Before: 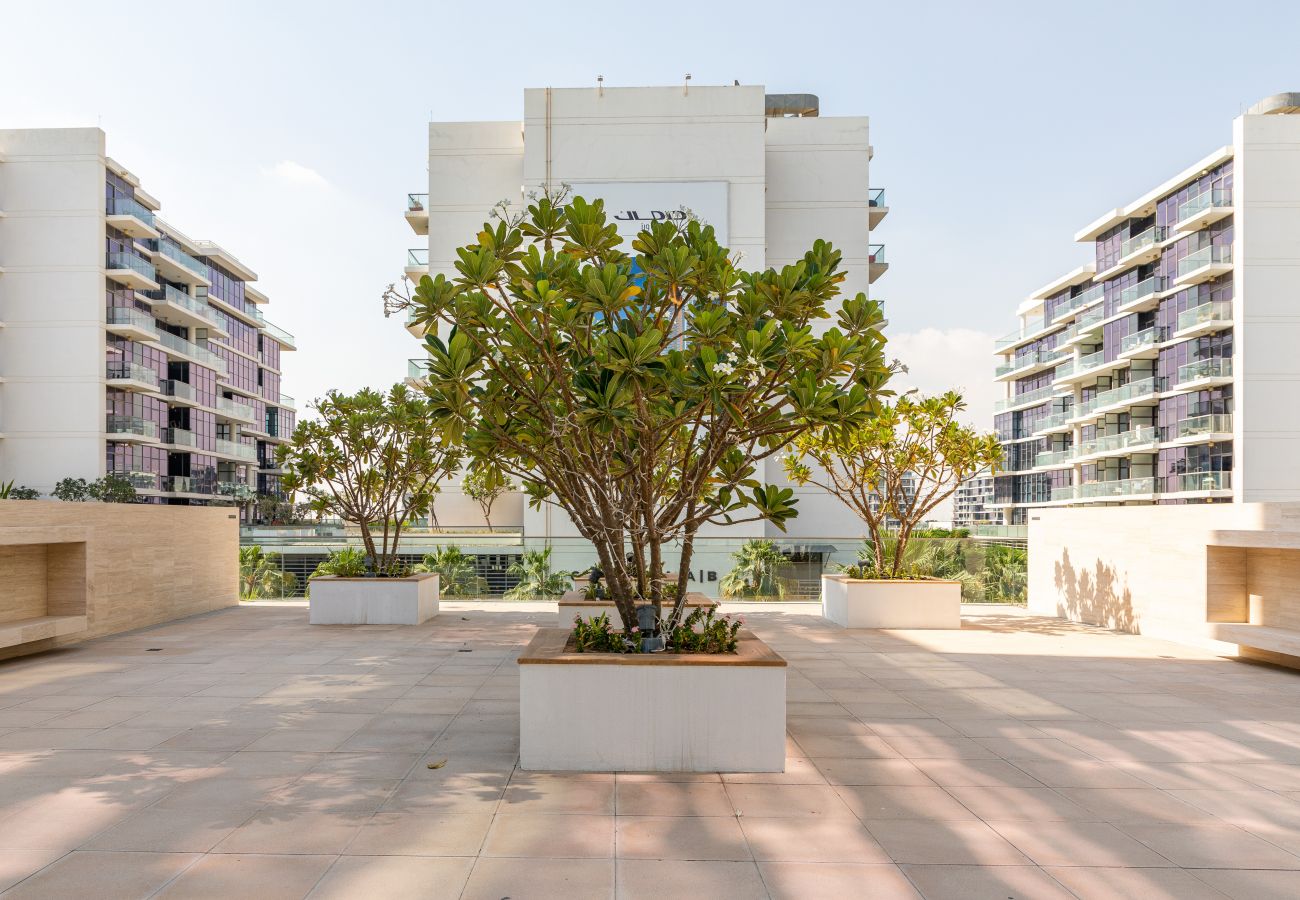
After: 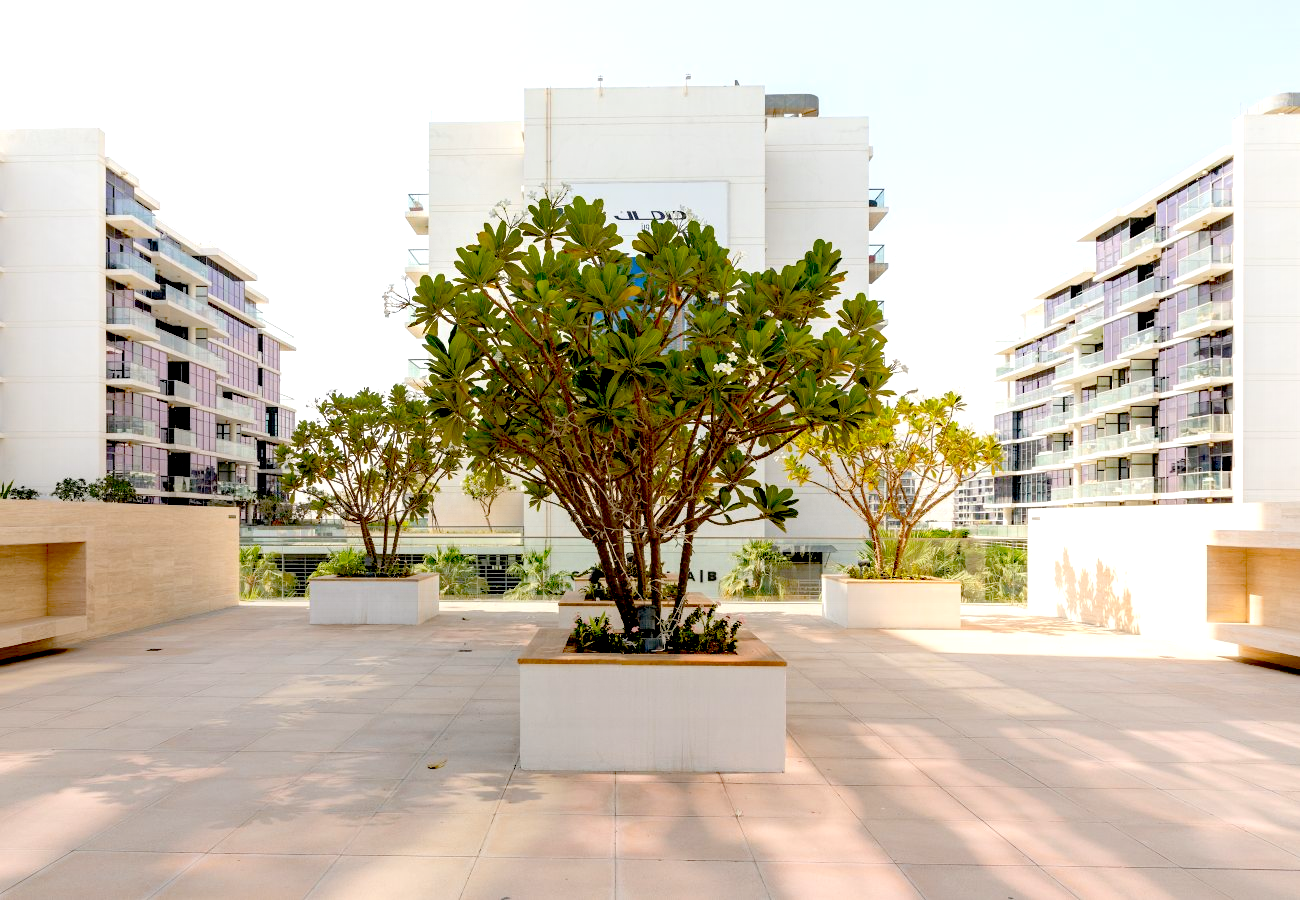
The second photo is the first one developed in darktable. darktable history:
contrast equalizer: octaves 7, y [[0.6 ×6], [0.55 ×6], [0 ×6], [0 ×6], [0 ×6]], mix -1
exposure: black level correction 0.04, exposure 0.5 EV, compensate highlight preservation false
